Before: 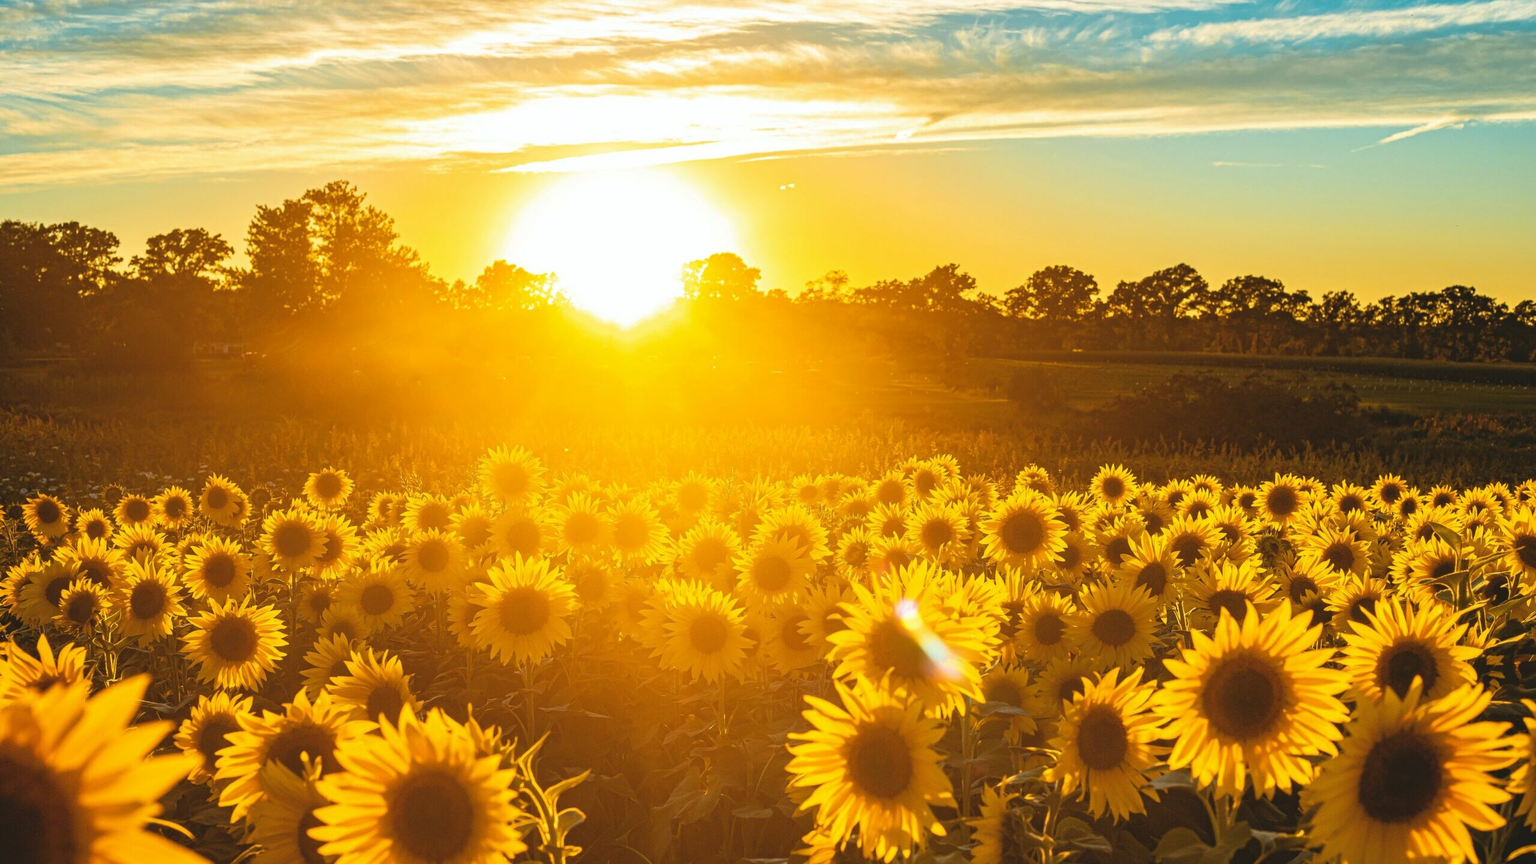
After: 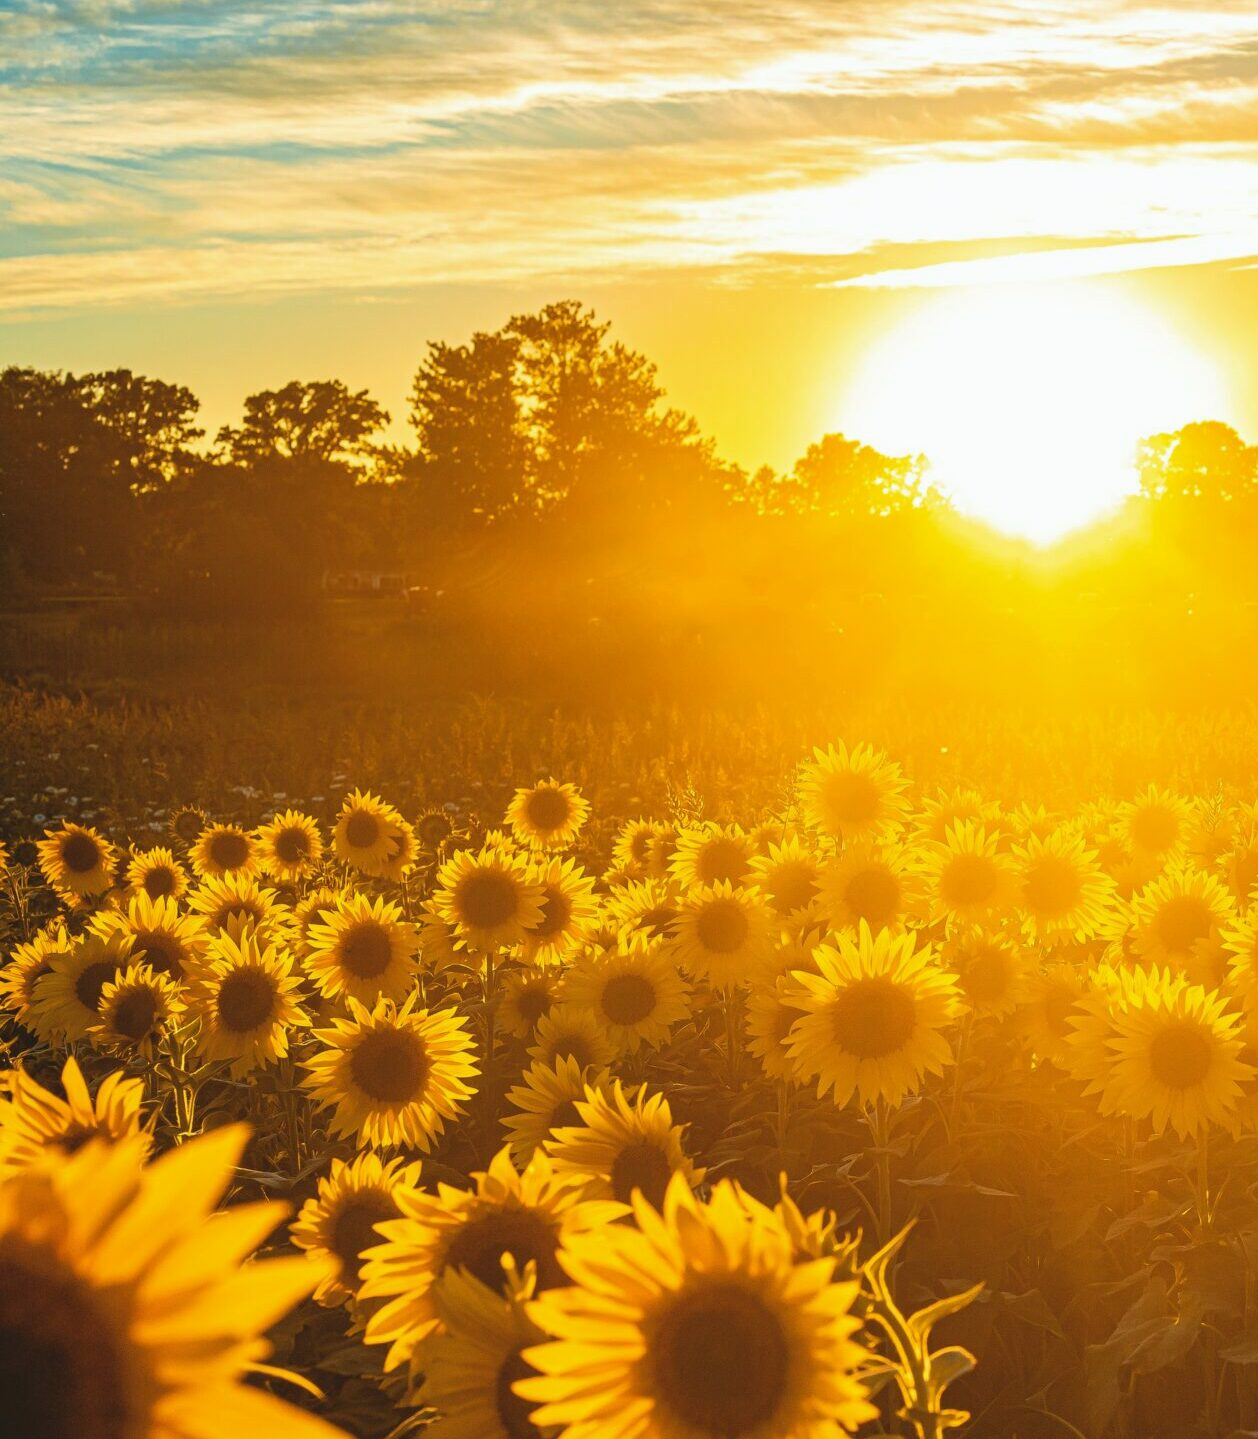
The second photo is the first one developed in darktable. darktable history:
crop and rotate: left 0%, top 0%, right 50.845%
exposure: exposure -0.04 EV, compensate highlight preservation false
